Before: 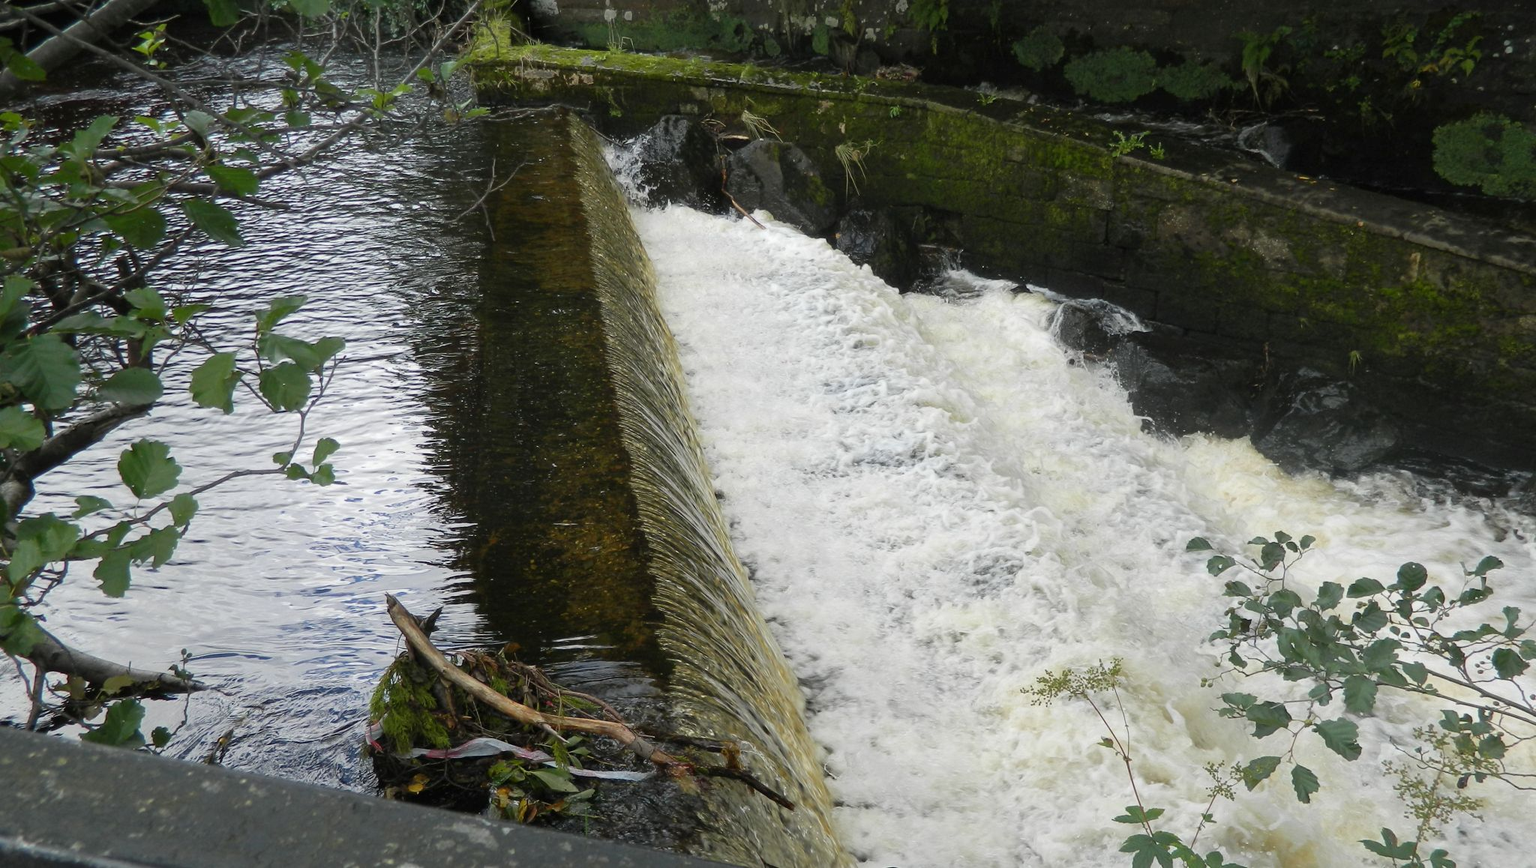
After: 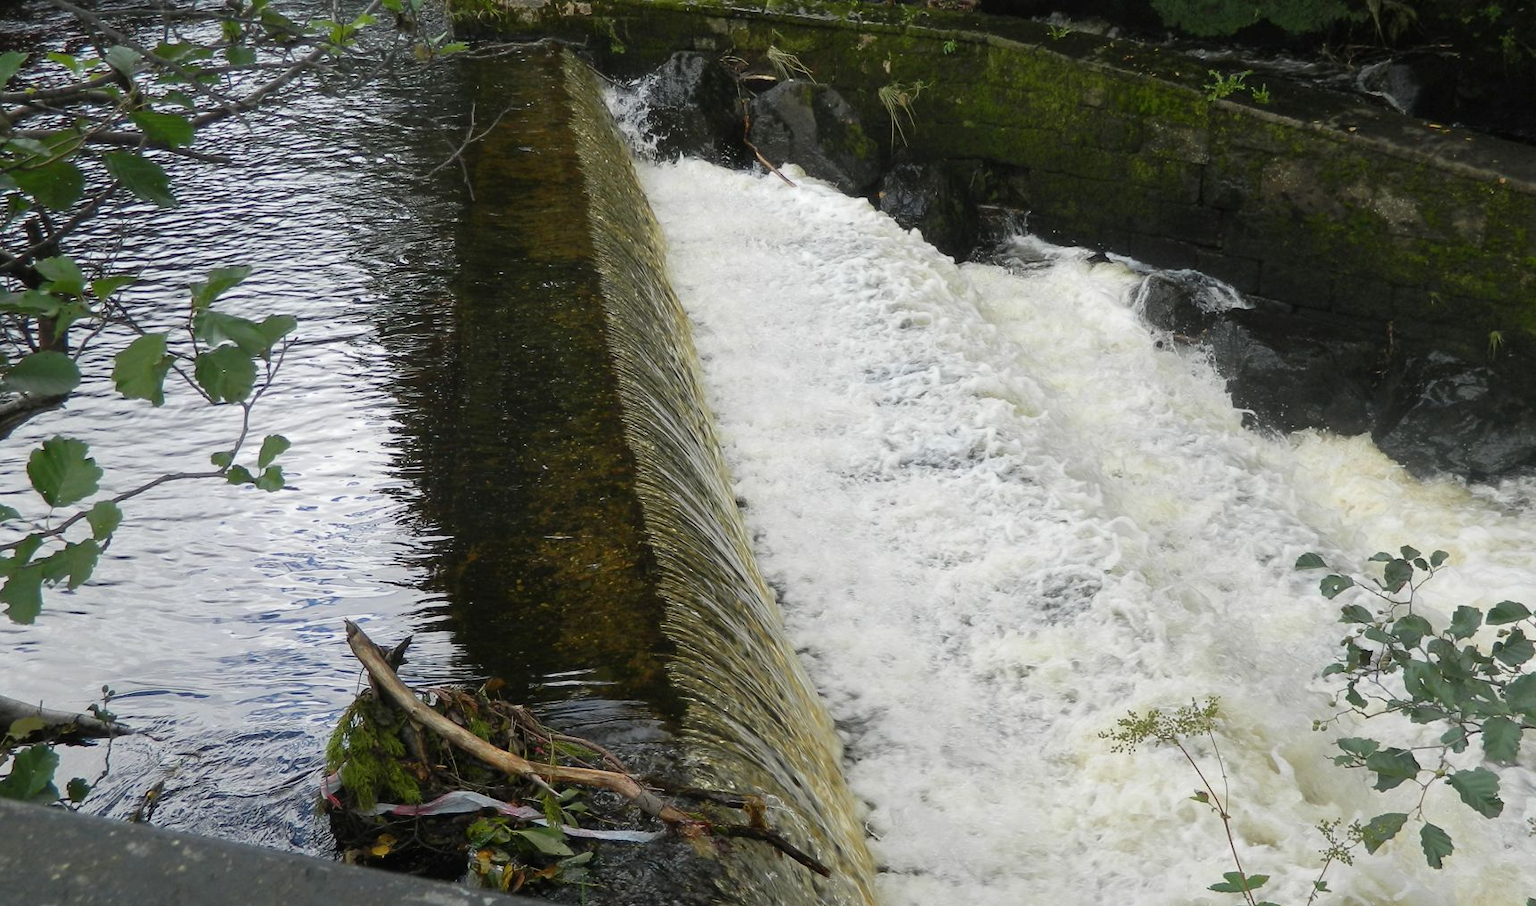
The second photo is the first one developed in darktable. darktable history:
crop: left 6.201%, top 8.306%, right 9.53%, bottom 3.776%
